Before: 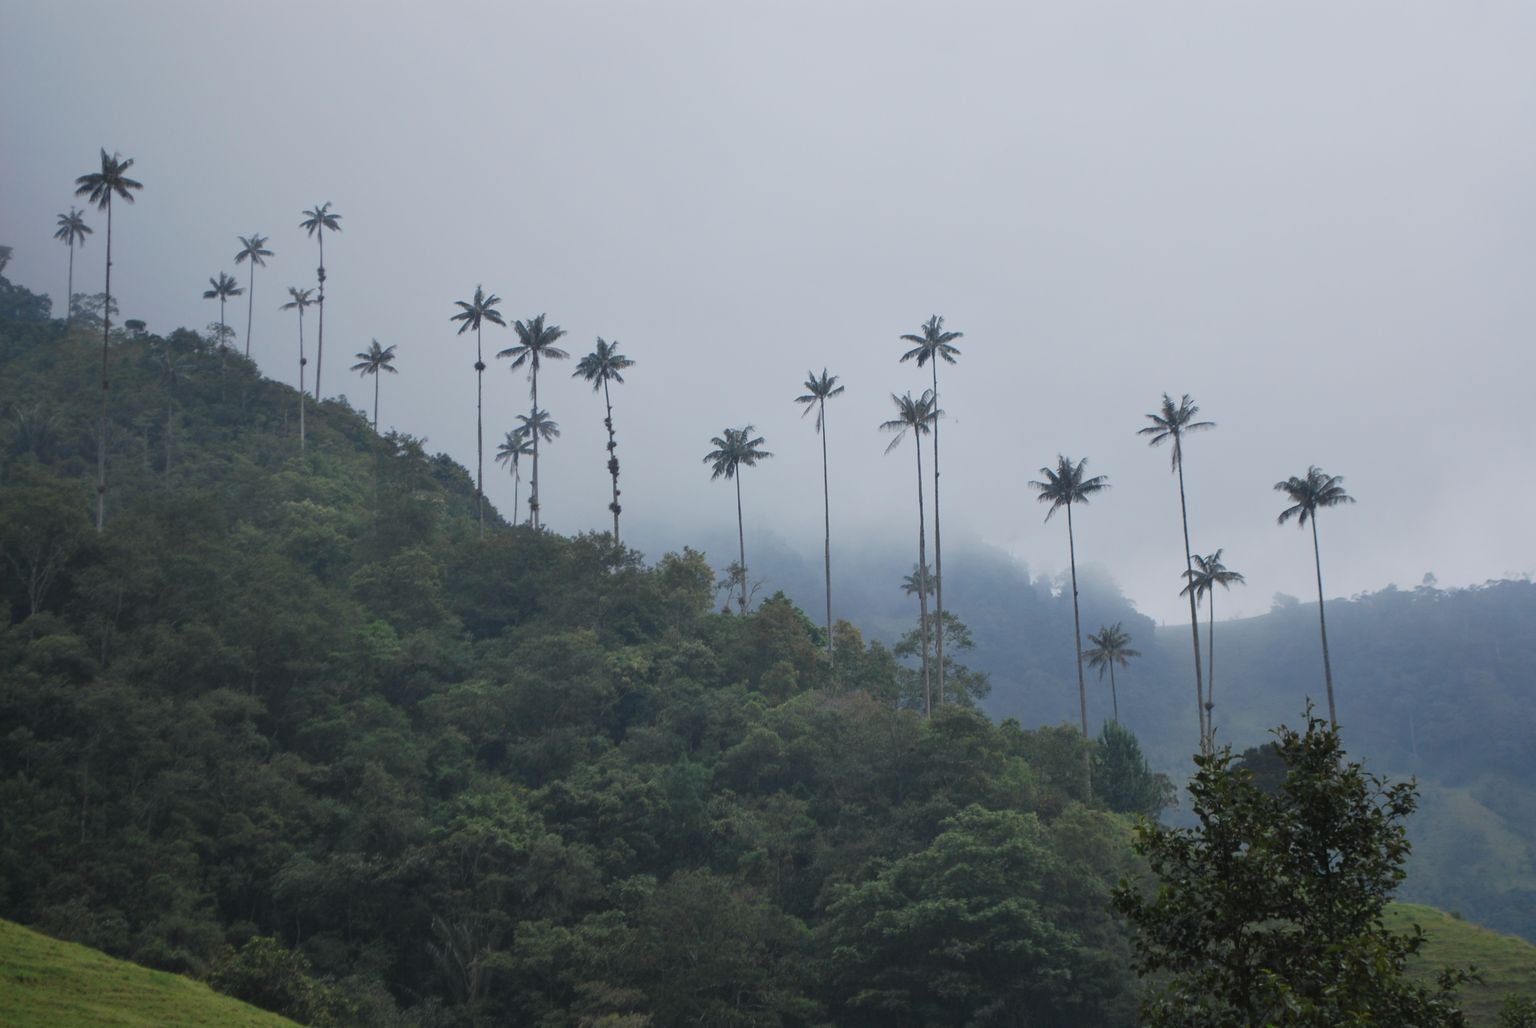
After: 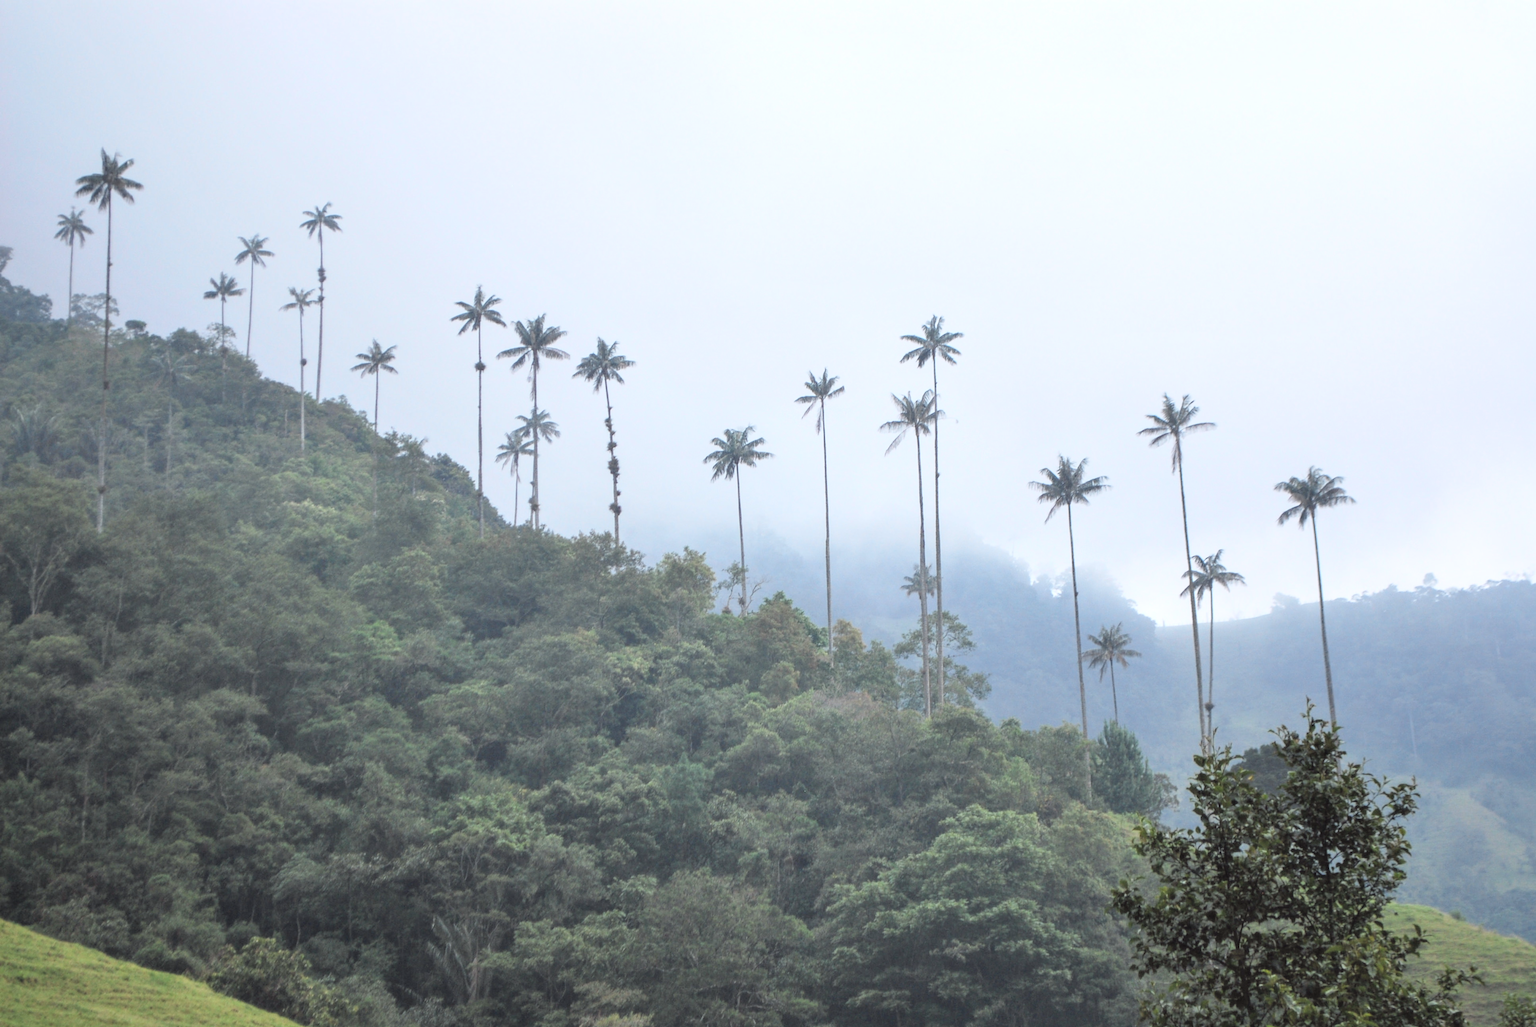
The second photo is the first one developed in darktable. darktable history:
crop: bottom 0.071%
color balance: lift [1, 1, 0.999, 1.001], gamma [1, 1.003, 1.005, 0.995], gain [1, 0.992, 0.988, 1.012], contrast 5%, output saturation 110%
local contrast: on, module defaults
global tonemap: drago (0.7, 100)
